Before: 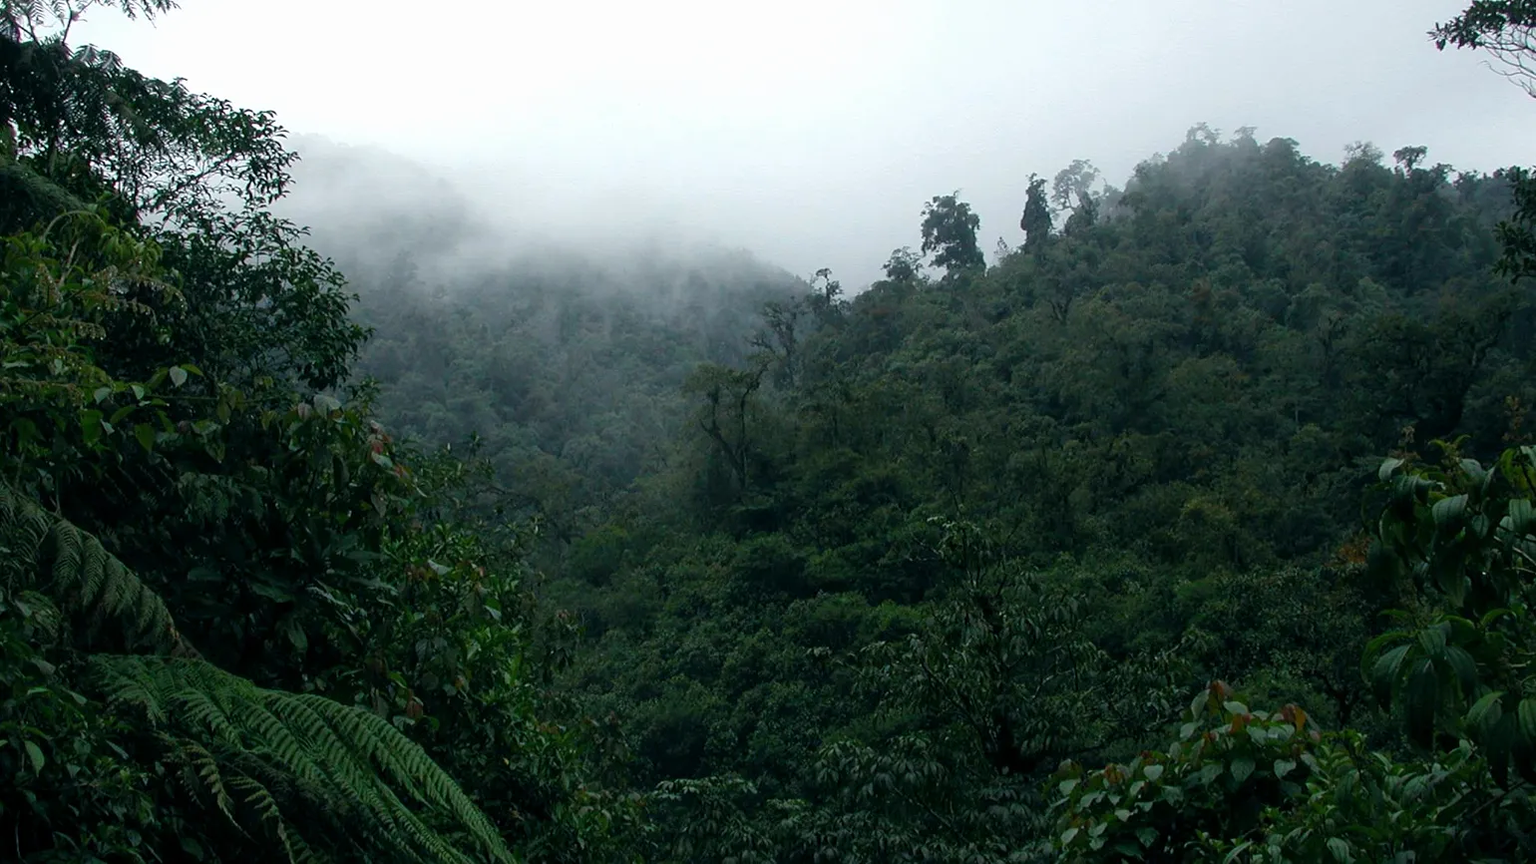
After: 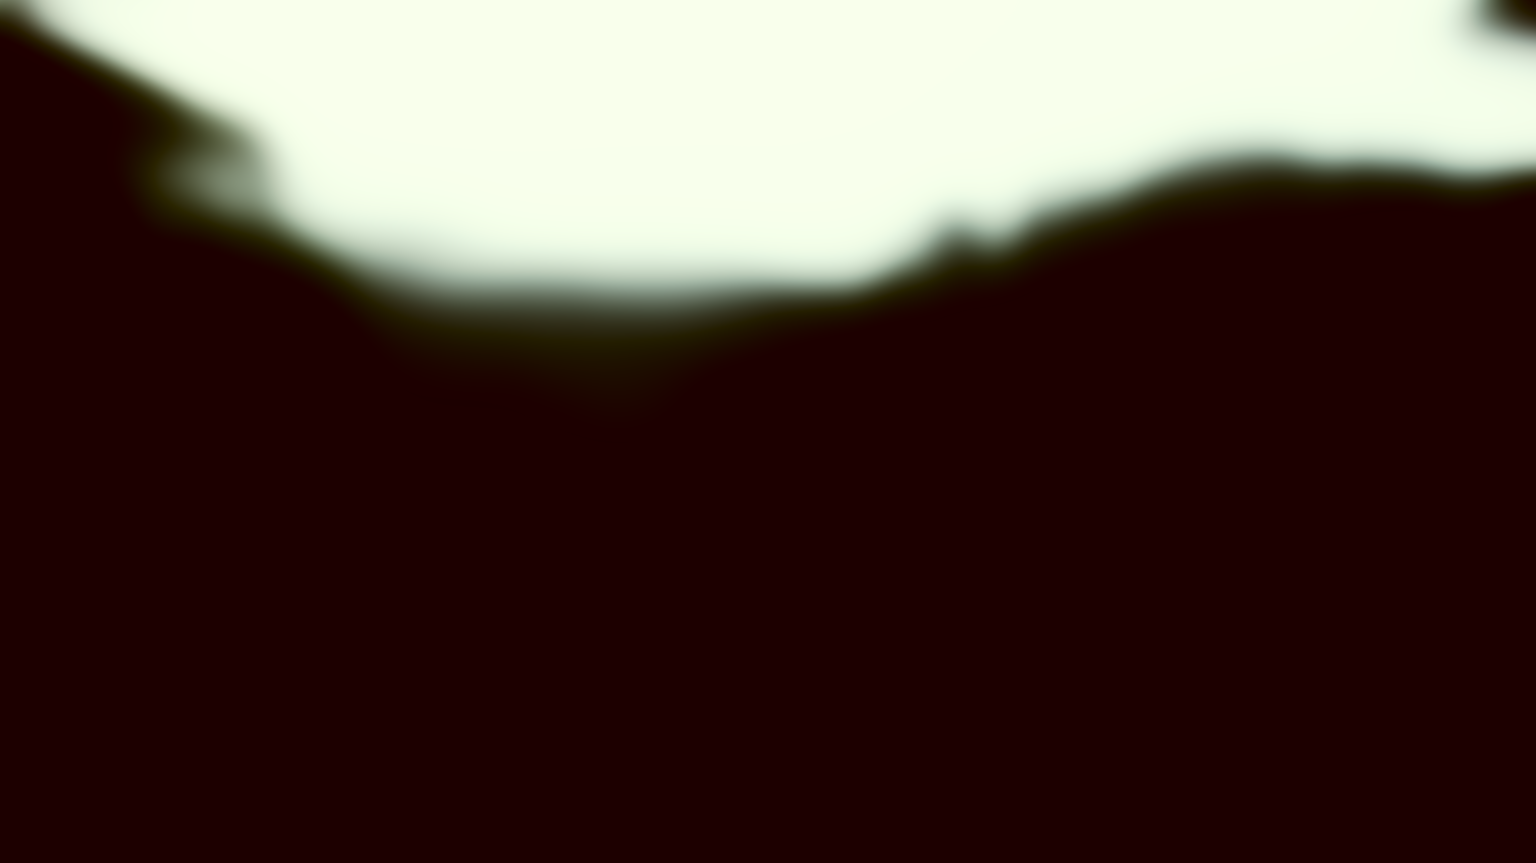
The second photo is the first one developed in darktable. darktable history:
base curve: curves: ch0 [(0, 0) (0.007, 0.004) (0.027, 0.03) (0.046, 0.07) (0.207, 0.54) (0.442, 0.872) (0.673, 0.972) (1, 1)], preserve colors none
color correction: highlights a* -5.94, highlights b* 9.48, shadows a* 10.12, shadows b* 23.94
lowpass: radius 31.92, contrast 1.72, brightness -0.98, saturation 0.94
